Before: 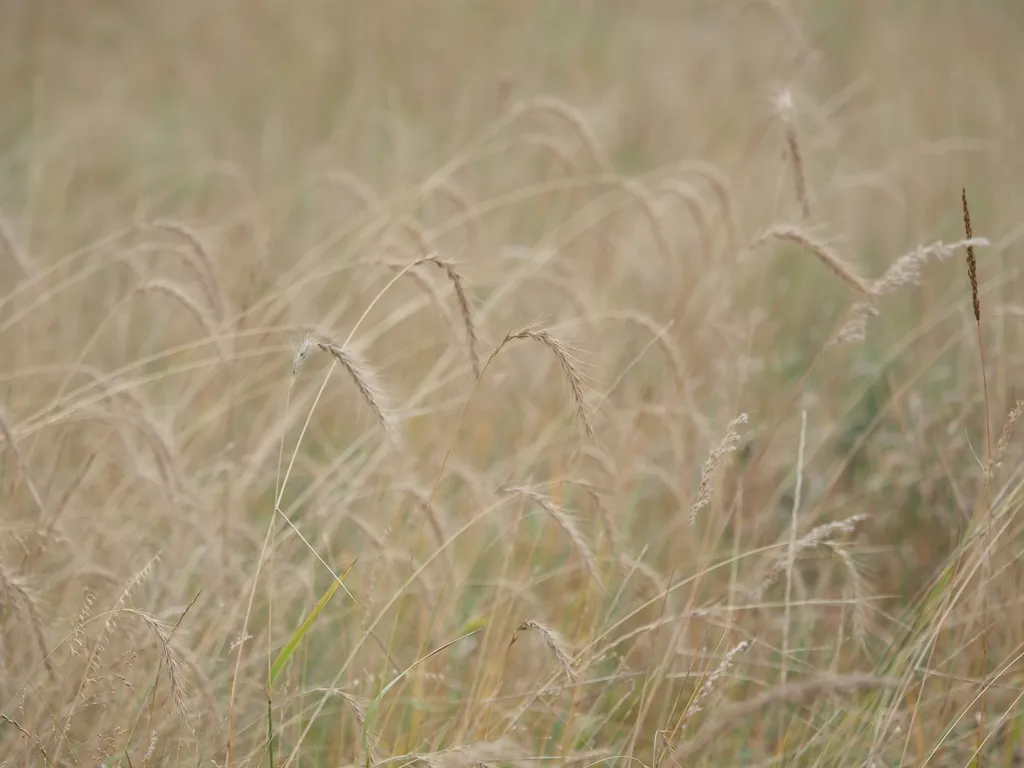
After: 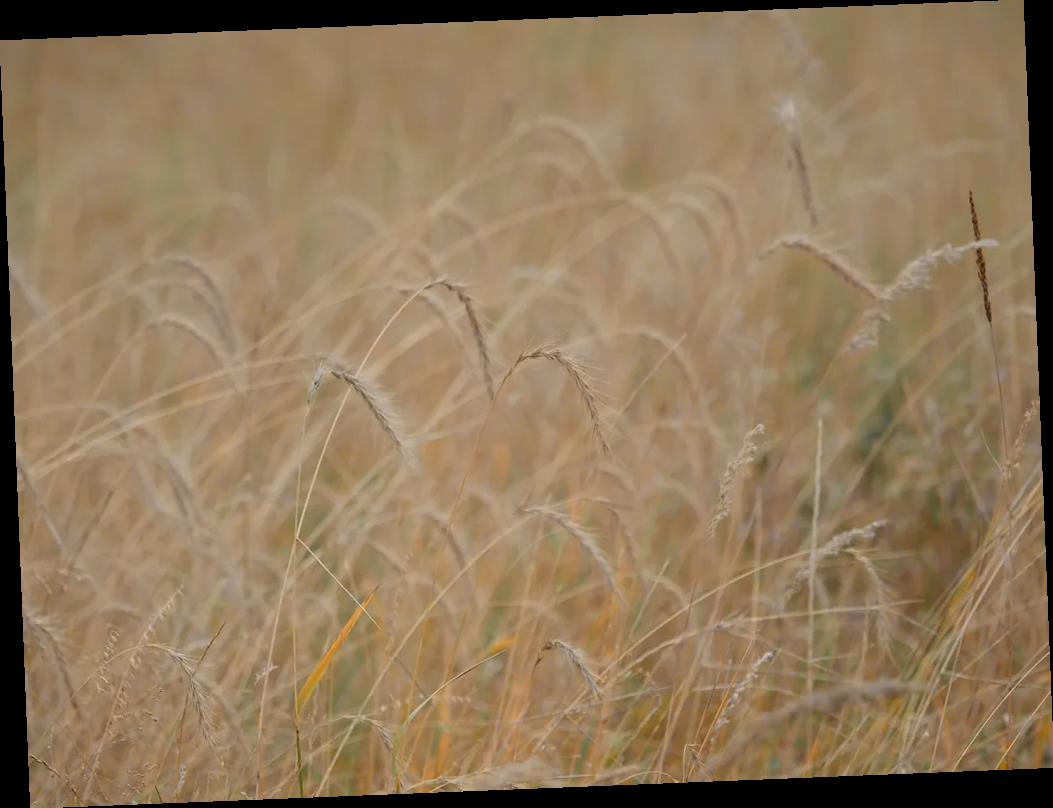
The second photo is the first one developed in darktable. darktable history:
rotate and perspective: rotation -2.29°, automatic cropping off
exposure: black level correction 0.011, exposure -0.478 EV, compensate highlight preservation false
color zones: curves: ch0 [(0.009, 0.528) (0.136, 0.6) (0.255, 0.586) (0.39, 0.528) (0.522, 0.584) (0.686, 0.736) (0.849, 0.561)]; ch1 [(0.045, 0.781) (0.14, 0.416) (0.257, 0.695) (0.442, 0.032) (0.738, 0.338) (0.818, 0.632) (0.891, 0.741) (1, 0.704)]; ch2 [(0, 0.667) (0.141, 0.52) (0.26, 0.37) (0.474, 0.432) (0.743, 0.286)]
